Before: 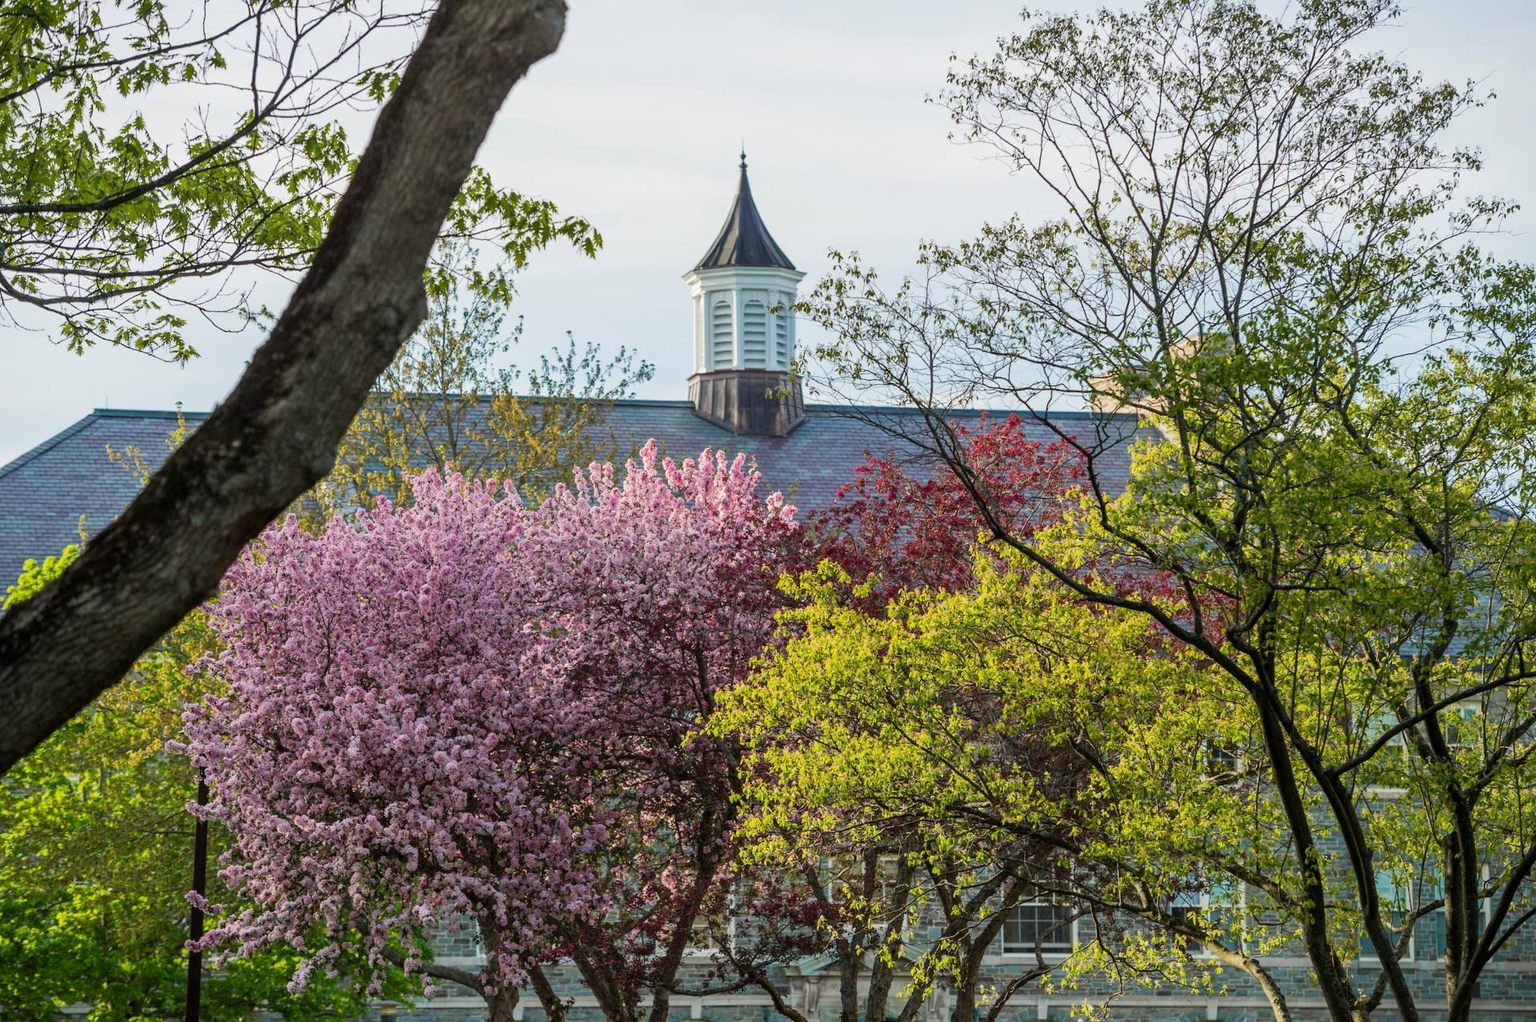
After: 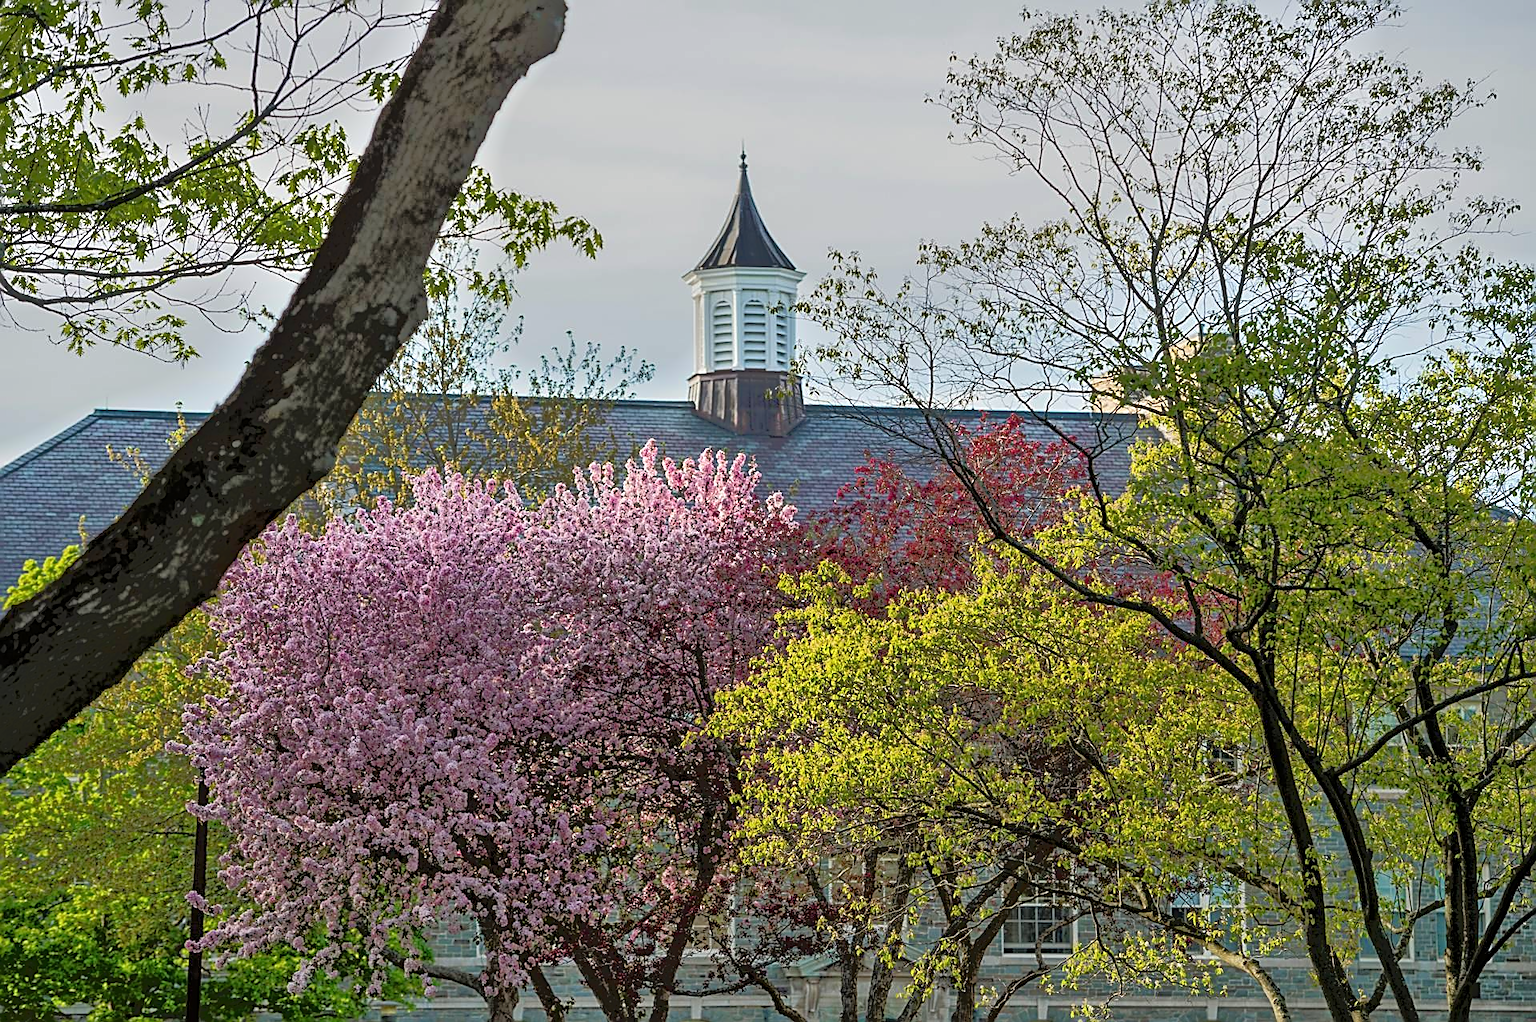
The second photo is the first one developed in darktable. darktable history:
sharpen: amount 0.907
tone equalizer: -7 EV -0.653 EV, -6 EV 1.02 EV, -5 EV -0.459 EV, -4 EV 0.429 EV, -3 EV 0.444 EV, -2 EV 0.155 EV, -1 EV -0.168 EV, +0 EV -0.368 EV
